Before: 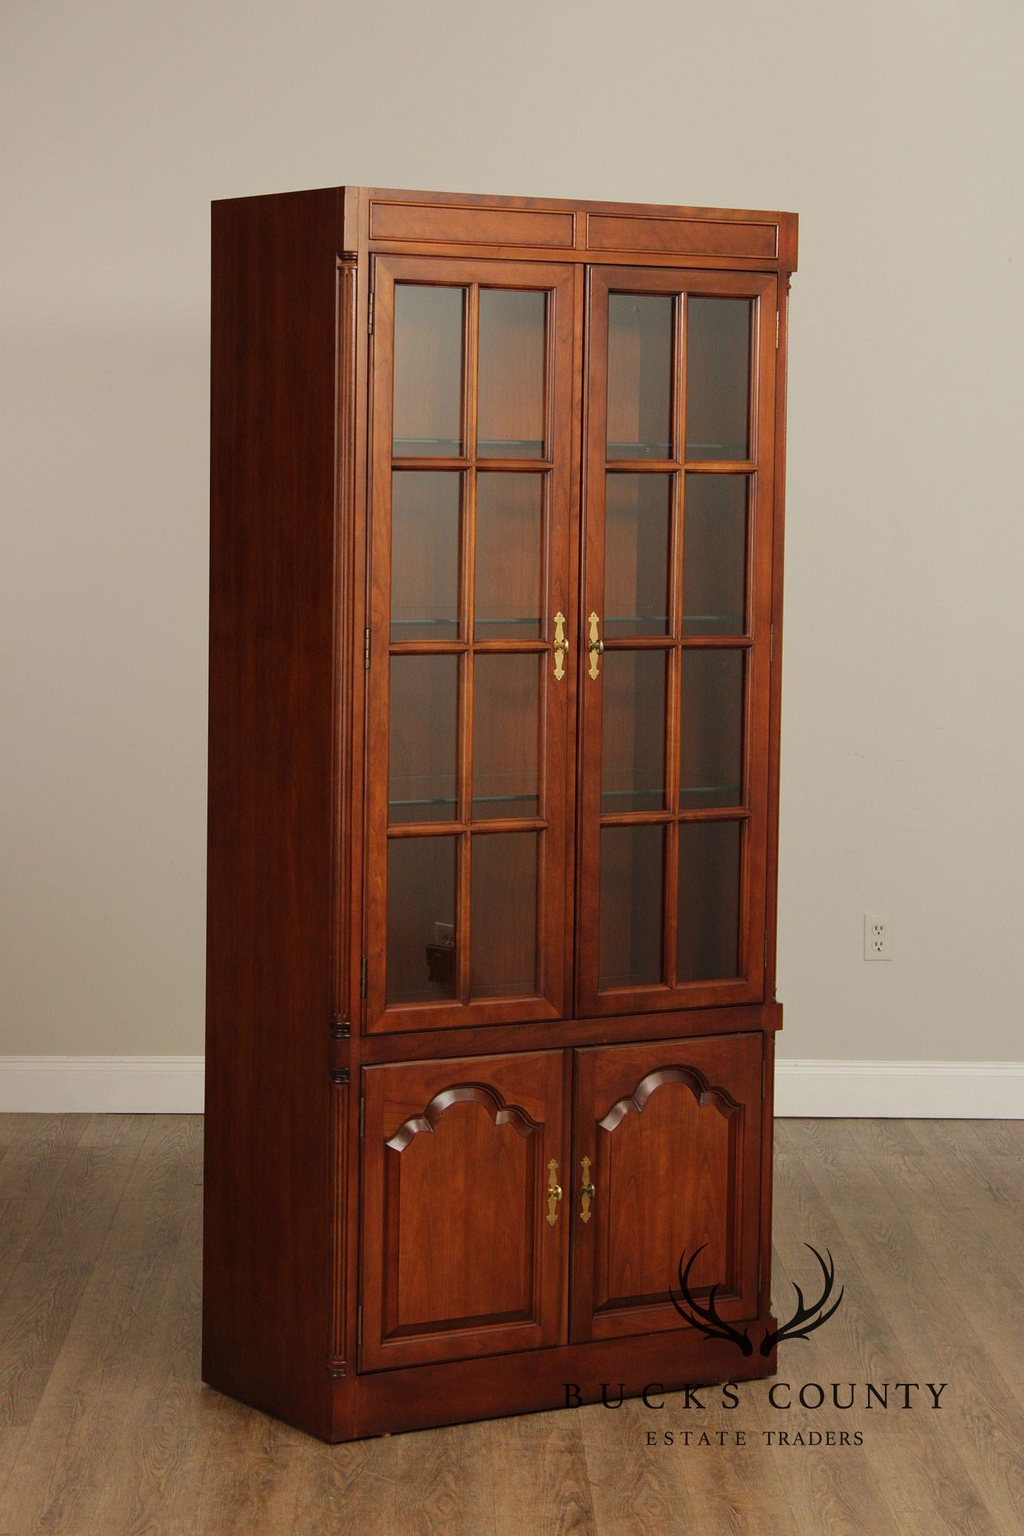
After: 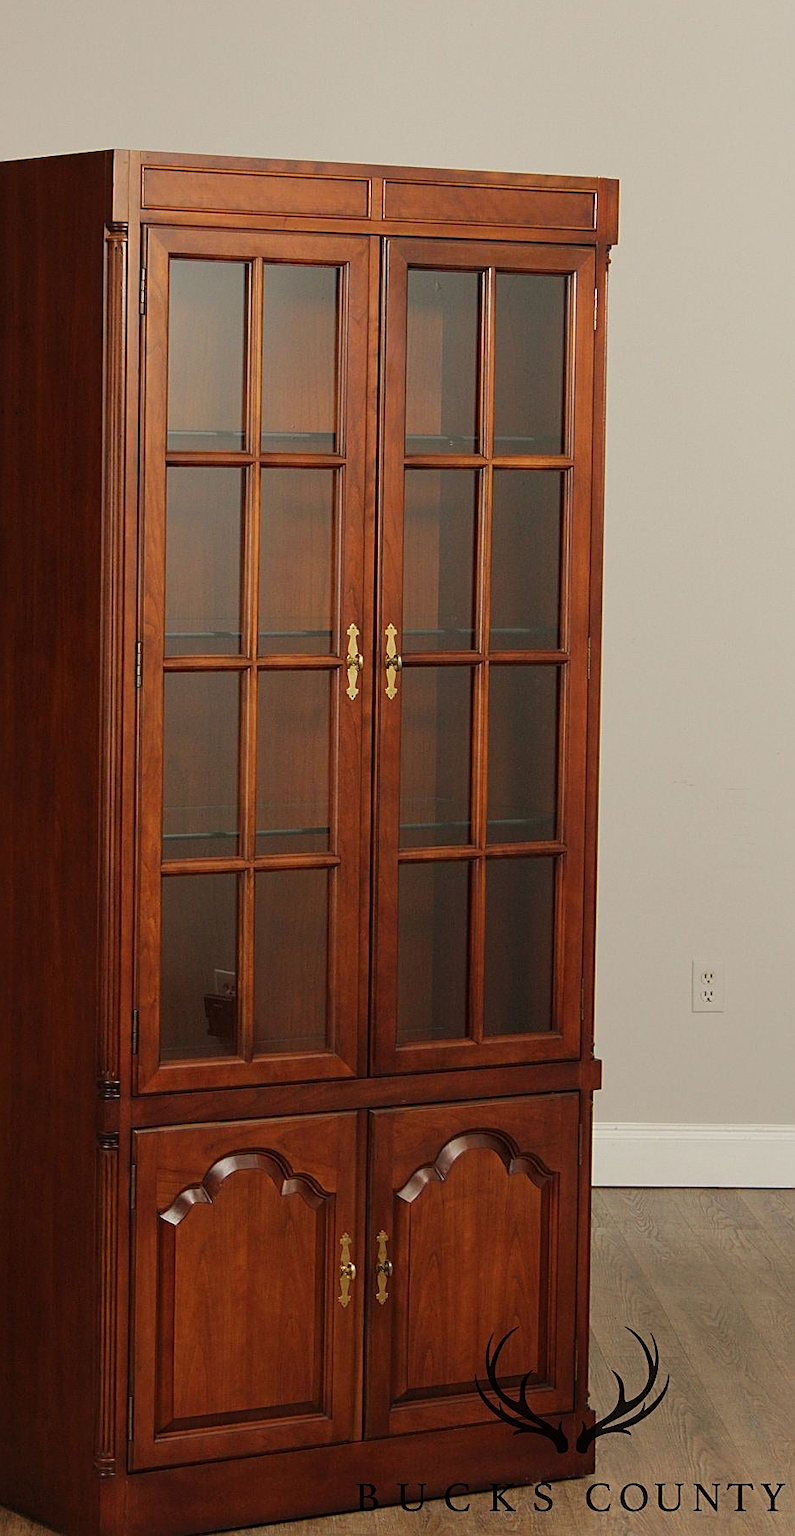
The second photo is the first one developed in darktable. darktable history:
sharpen: on, module defaults
crop and rotate: left 23.762%, top 3.419%, right 6.398%, bottom 6.789%
